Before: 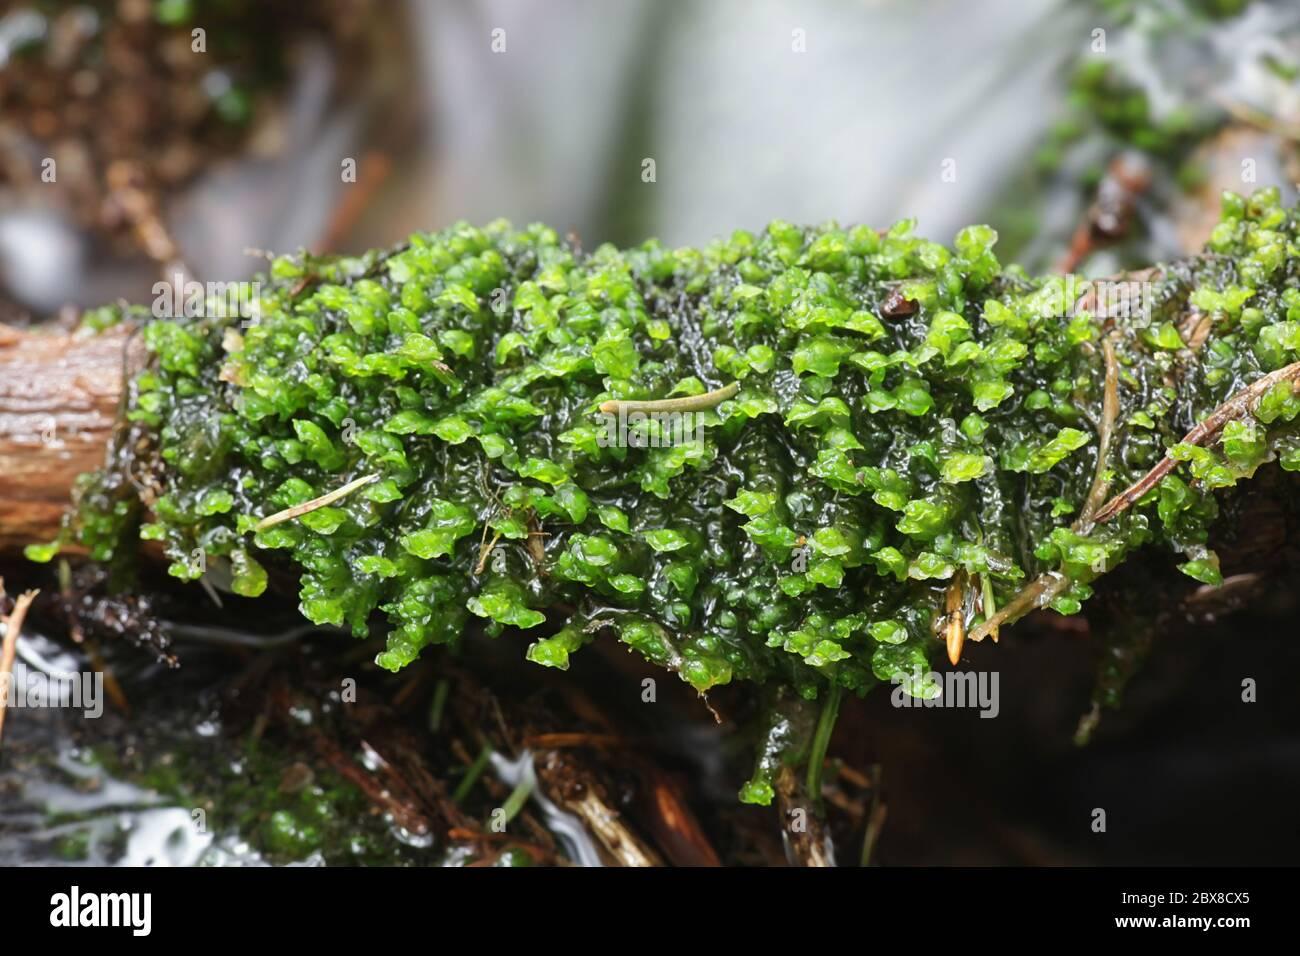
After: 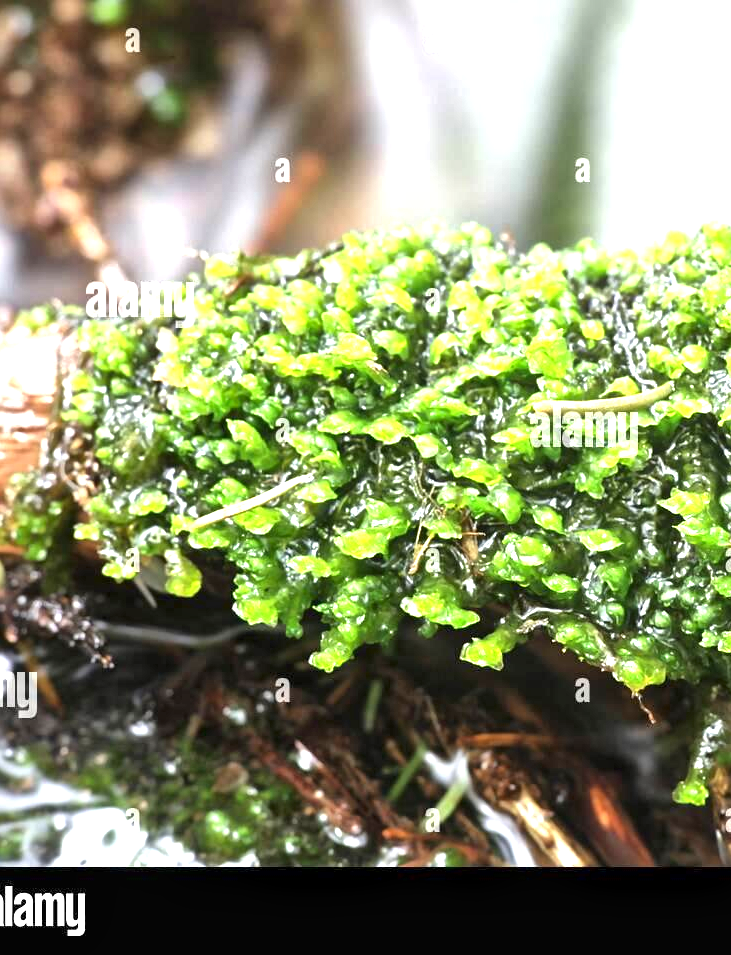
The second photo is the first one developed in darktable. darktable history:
local contrast: mode bilateral grid, contrast 20, coarseness 20, detail 150%, midtone range 0.2
exposure: black level correction 0, exposure 1.388 EV, compensate exposure bias true, compensate highlight preservation false
crop: left 5.114%, right 38.589%
